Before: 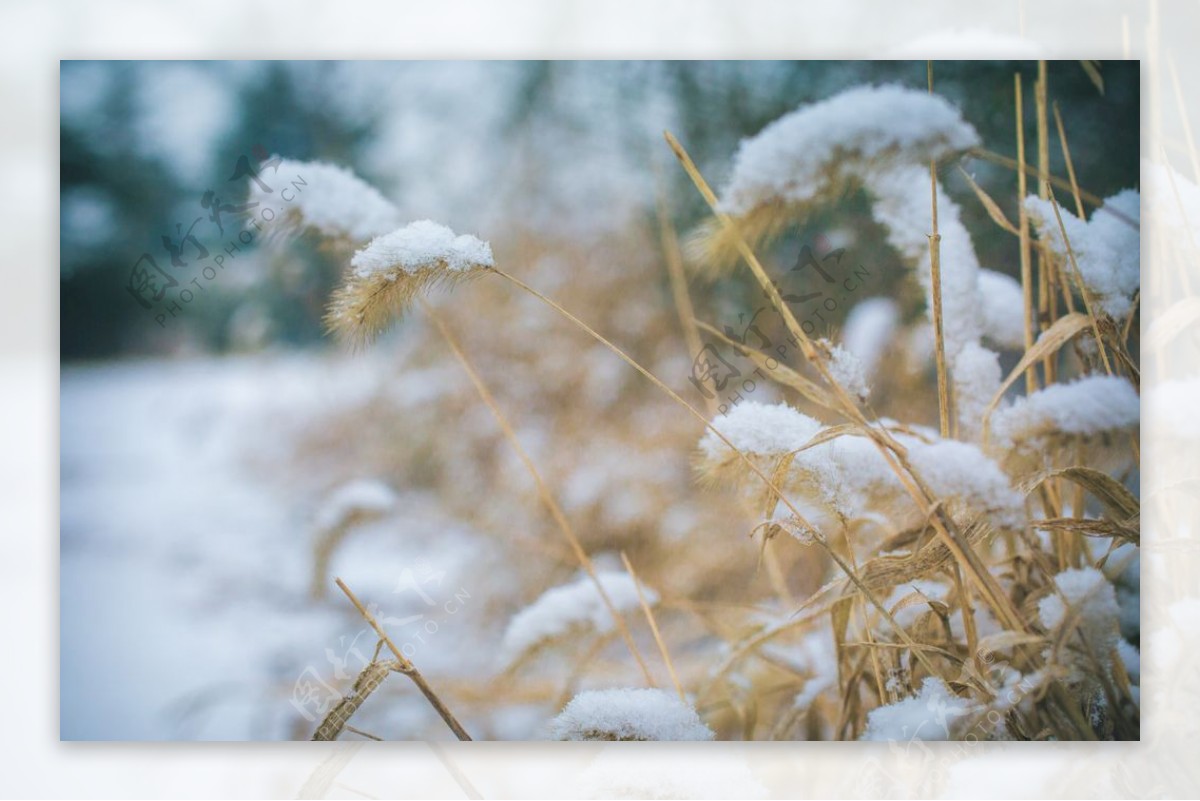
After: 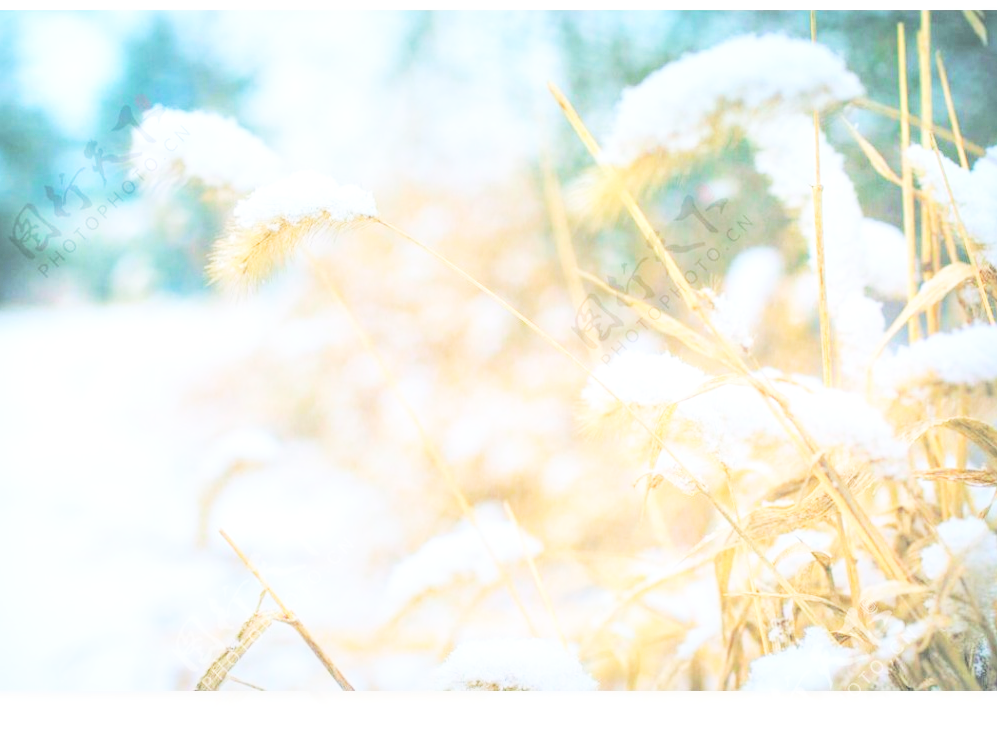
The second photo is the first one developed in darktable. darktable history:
contrast brightness saturation: brightness 0.982
local contrast: on, module defaults
crop: left 9.829%, top 6.267%, right 7.071%, bottom 2.544%
base curve: curves: ch0 [(0, 0.003) (0.001, 0.002) (0.006, 0.004) (0.02, 0.022) (0.048, 0.086) (0.094, 0.234) (0.162, 0.431) (0.258, 0.629) (0.385, 0.8) (0.548, 0.918) (0.751, 0.988) (1, 1)], preserve colors none
